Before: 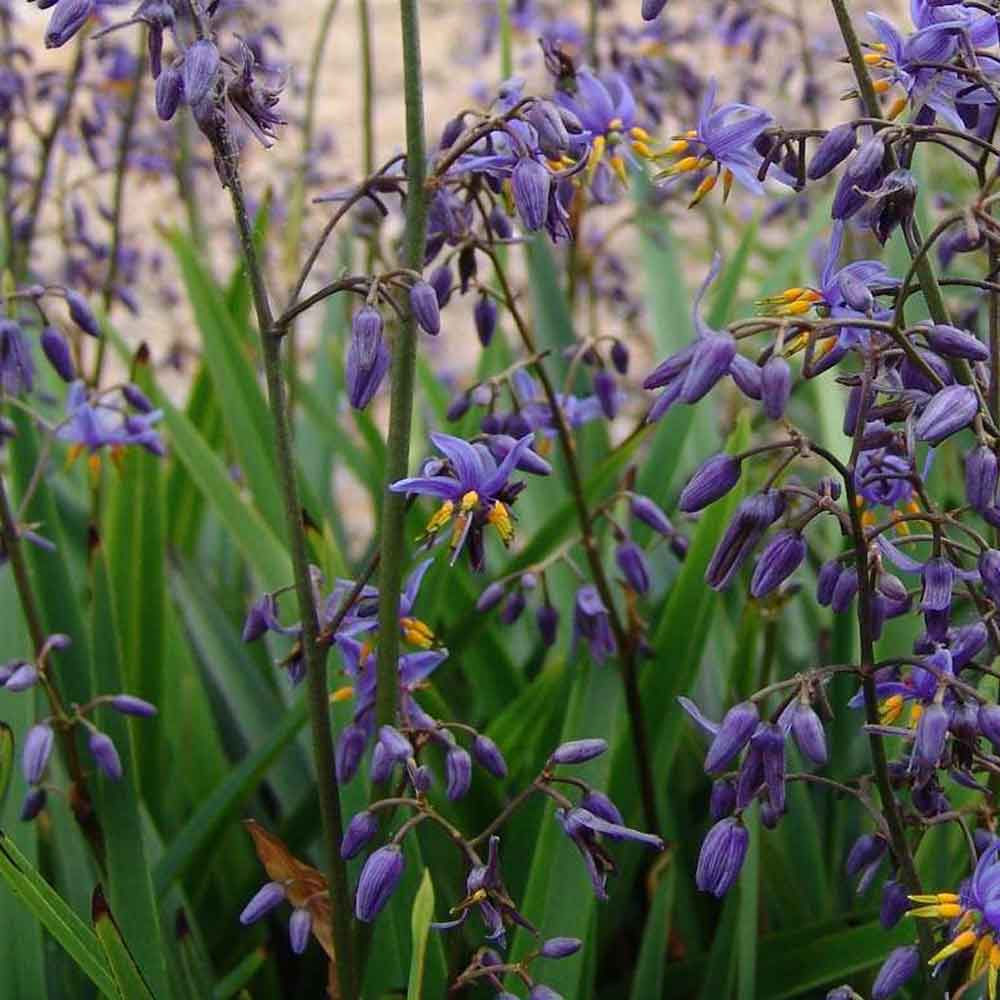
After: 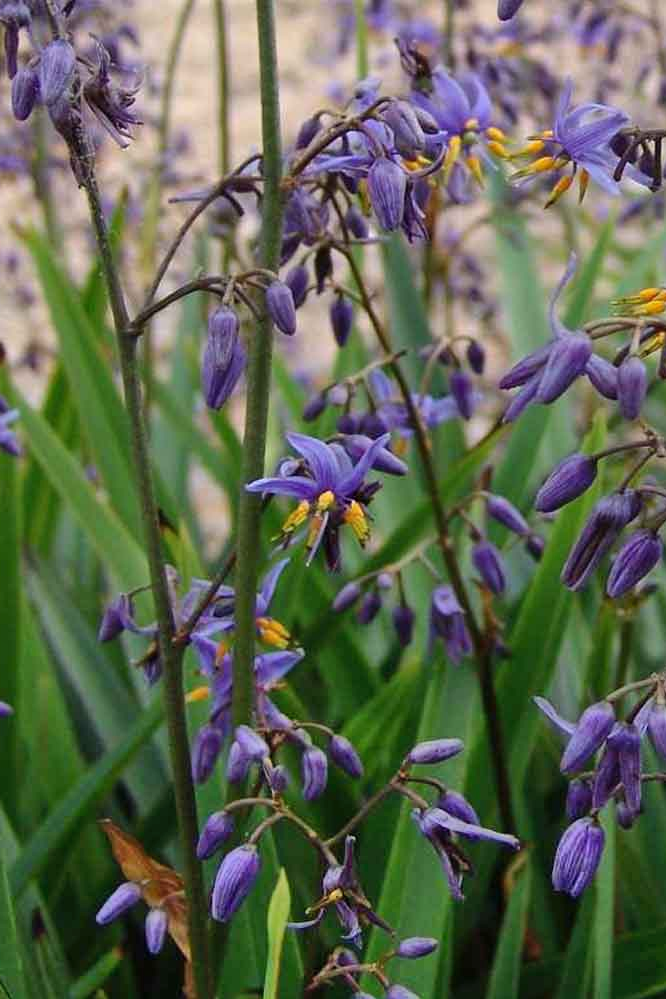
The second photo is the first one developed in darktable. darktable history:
shadows and highlights: low approximation 0.01, soften with gaussian
crop and rotate: left 14.436%, right 18.898%
